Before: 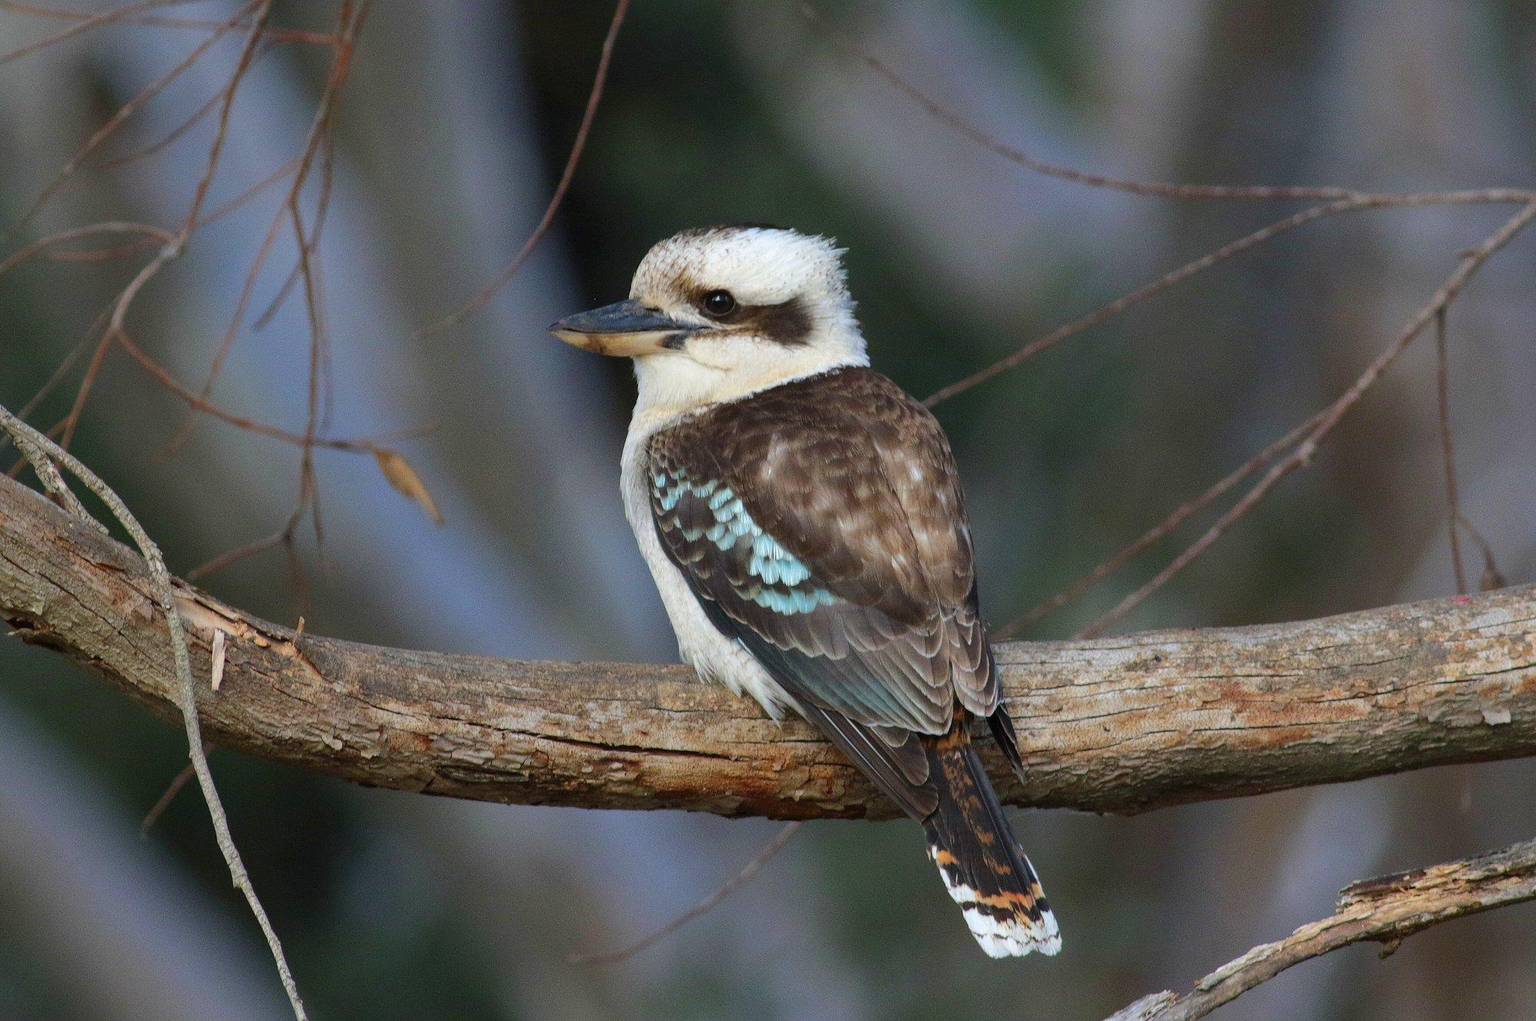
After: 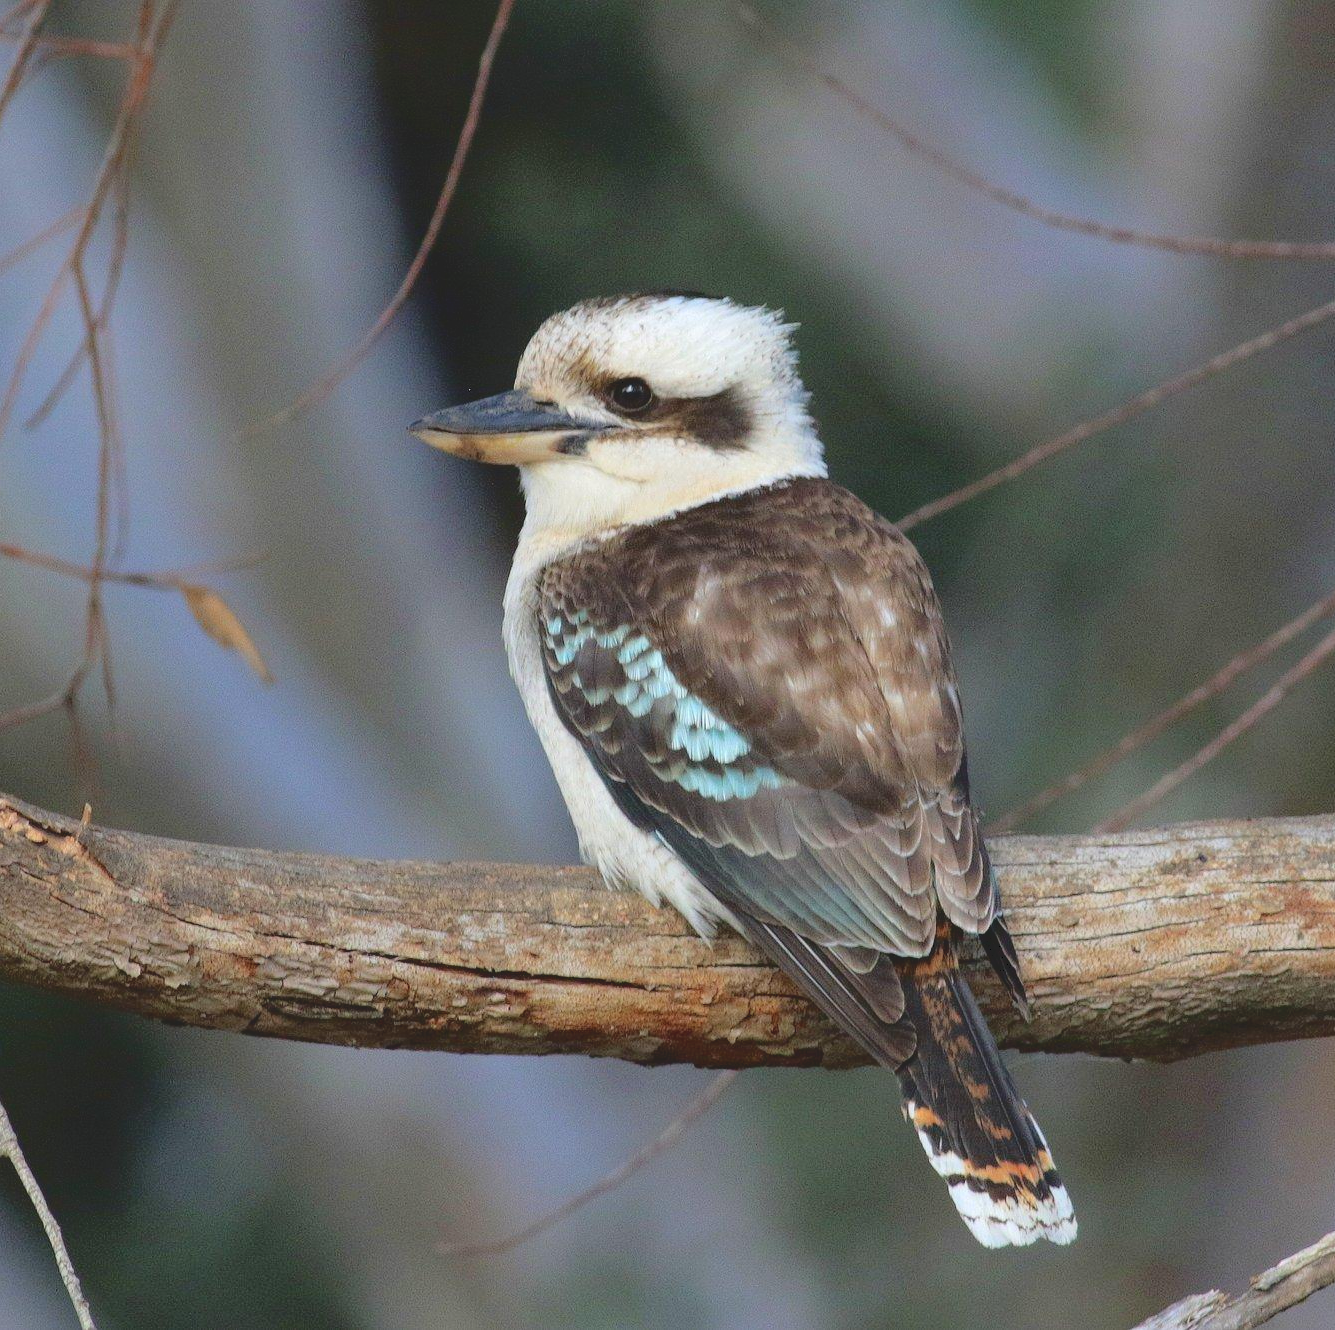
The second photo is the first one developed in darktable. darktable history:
crop and rotate: left 15.275%, right 17.948%
tone curve: curves: ch0 [(0, 0) (0.003, 0.132) (0.011, 0.13) (0.025, 0.134) (0.044, 0.138) (0.069, 0.154) (0.1, 0.17) (0.136, 0.198) (0.177, 0.25) (0.224, 0.308) (0.277, 0.371) (0.335, 0.432) (0.399, 0.491) (0.468, 0.55) (0.543, 0.612) (0.623, 0.679) (0.709, 0.766) (0.801, 0.842) (0.898, 0.912) (1, 1)], color space Lab, independent channels
